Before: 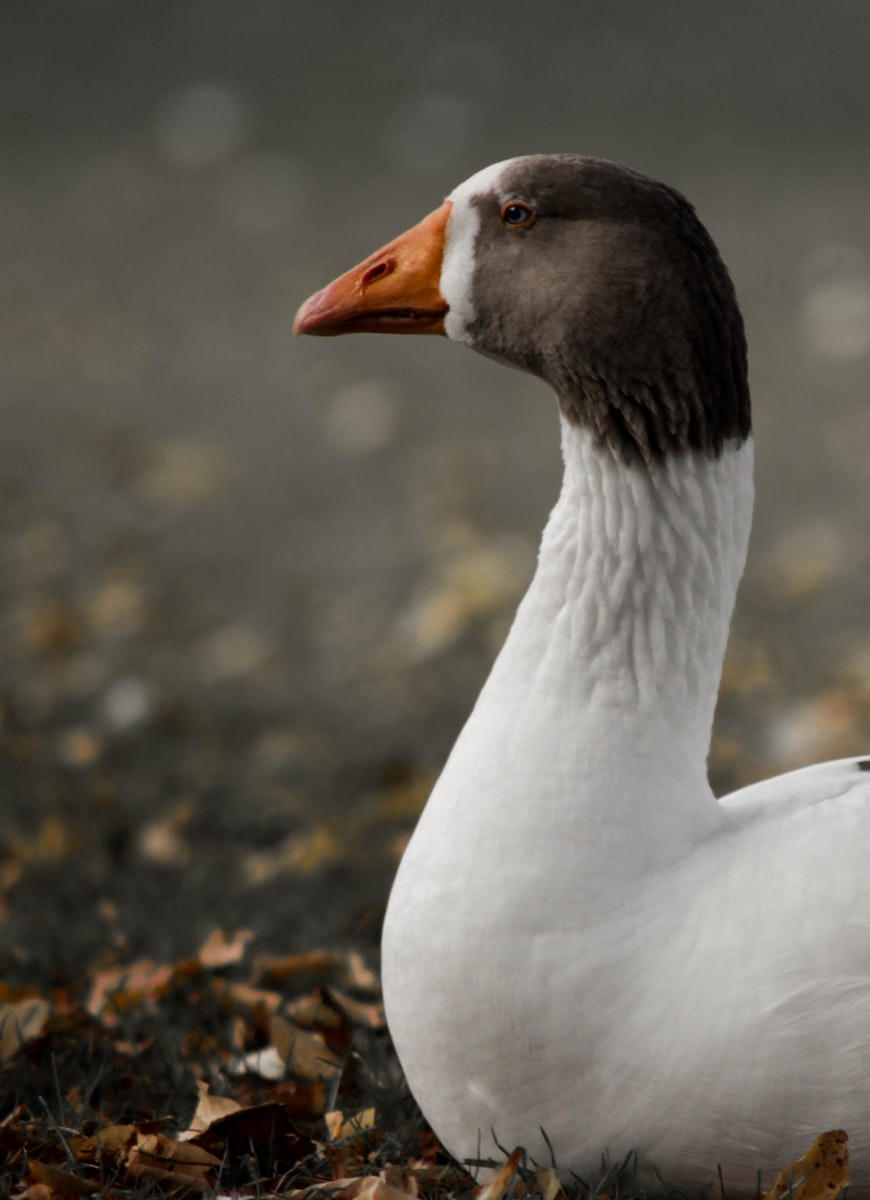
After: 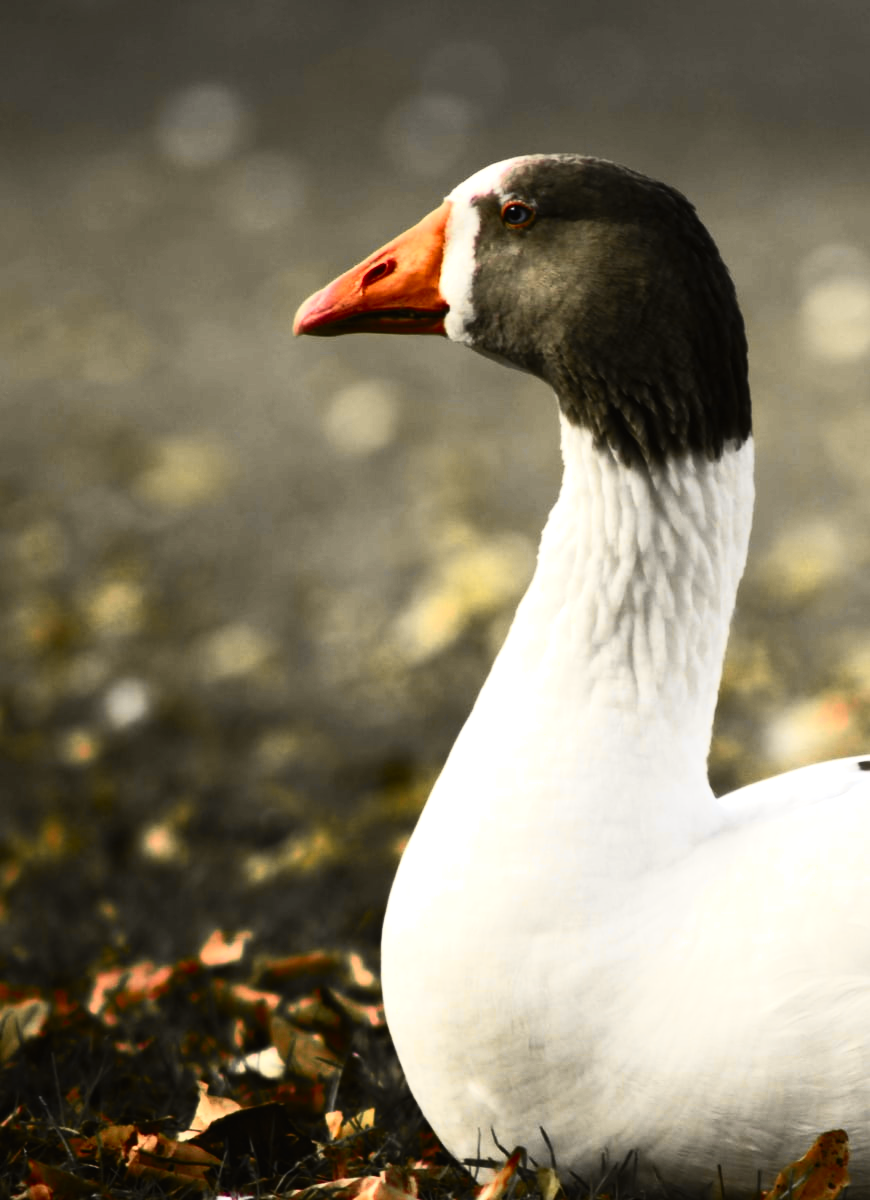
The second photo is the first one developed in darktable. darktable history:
tone equalizer: -8 EV -1.08 EV, -7 EV -1.01 EV, -6 EV -0.867 EV, -5 EV -0.578 EV, -3 EV 0.578 EV, -2 EV 0.867 EV, -1 EV 1.01 EV, +0 EV 1.08 EV, edges refinement/feathering 500, mask exposure compensation -1.57 EV, preserve details no
tone curve: curves: ch0 [(0, 0.017) (0.259, 0.344) (0.593, 0.778) (0.786, 0.931) (1, 0.999)]; ch1 [(0, 0) (0.405, 0.387) (0.442, 0.47) (0.492, 0.5) (0.511, 0.503) (0.548, 0.596) (0.7, 0.795) (1, 1)]; ch2 [(0, 0) (0.411, 0.433) (0.5, 0.504) (0.535, 0.581) (1, 1)], color space Lab, independent channels, preserve colors none
